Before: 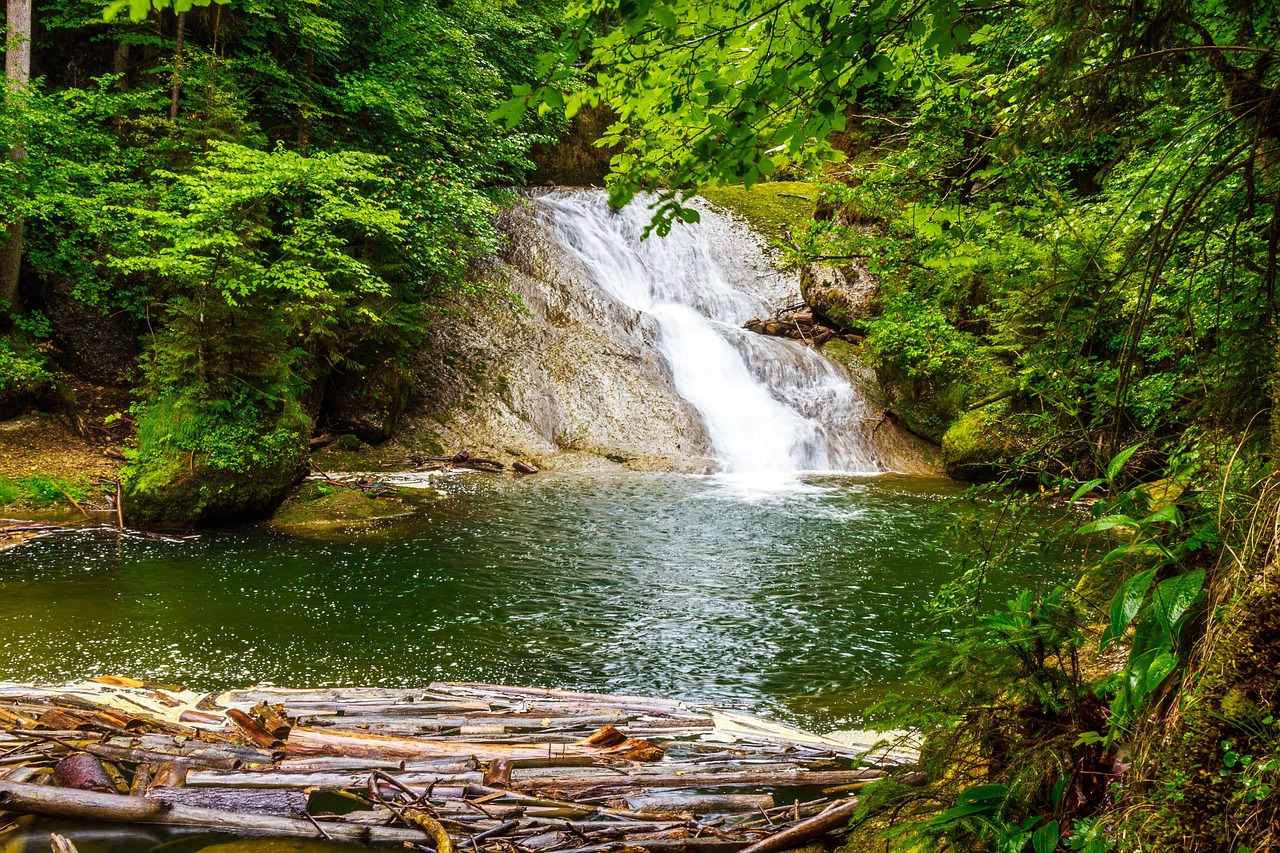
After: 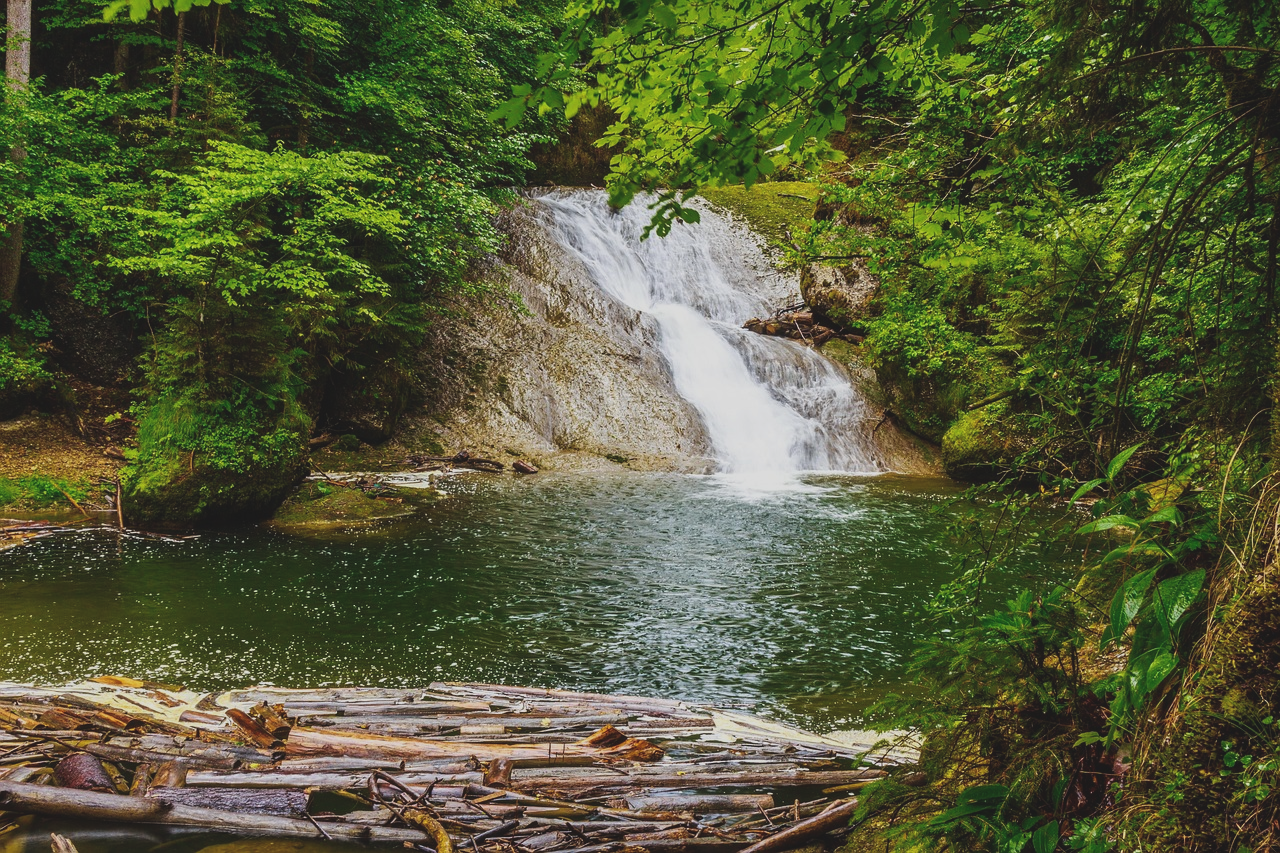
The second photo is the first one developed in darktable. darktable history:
exposure: black level correction -0.015, exposure -0.503 EV, compensate highlight preservation false
